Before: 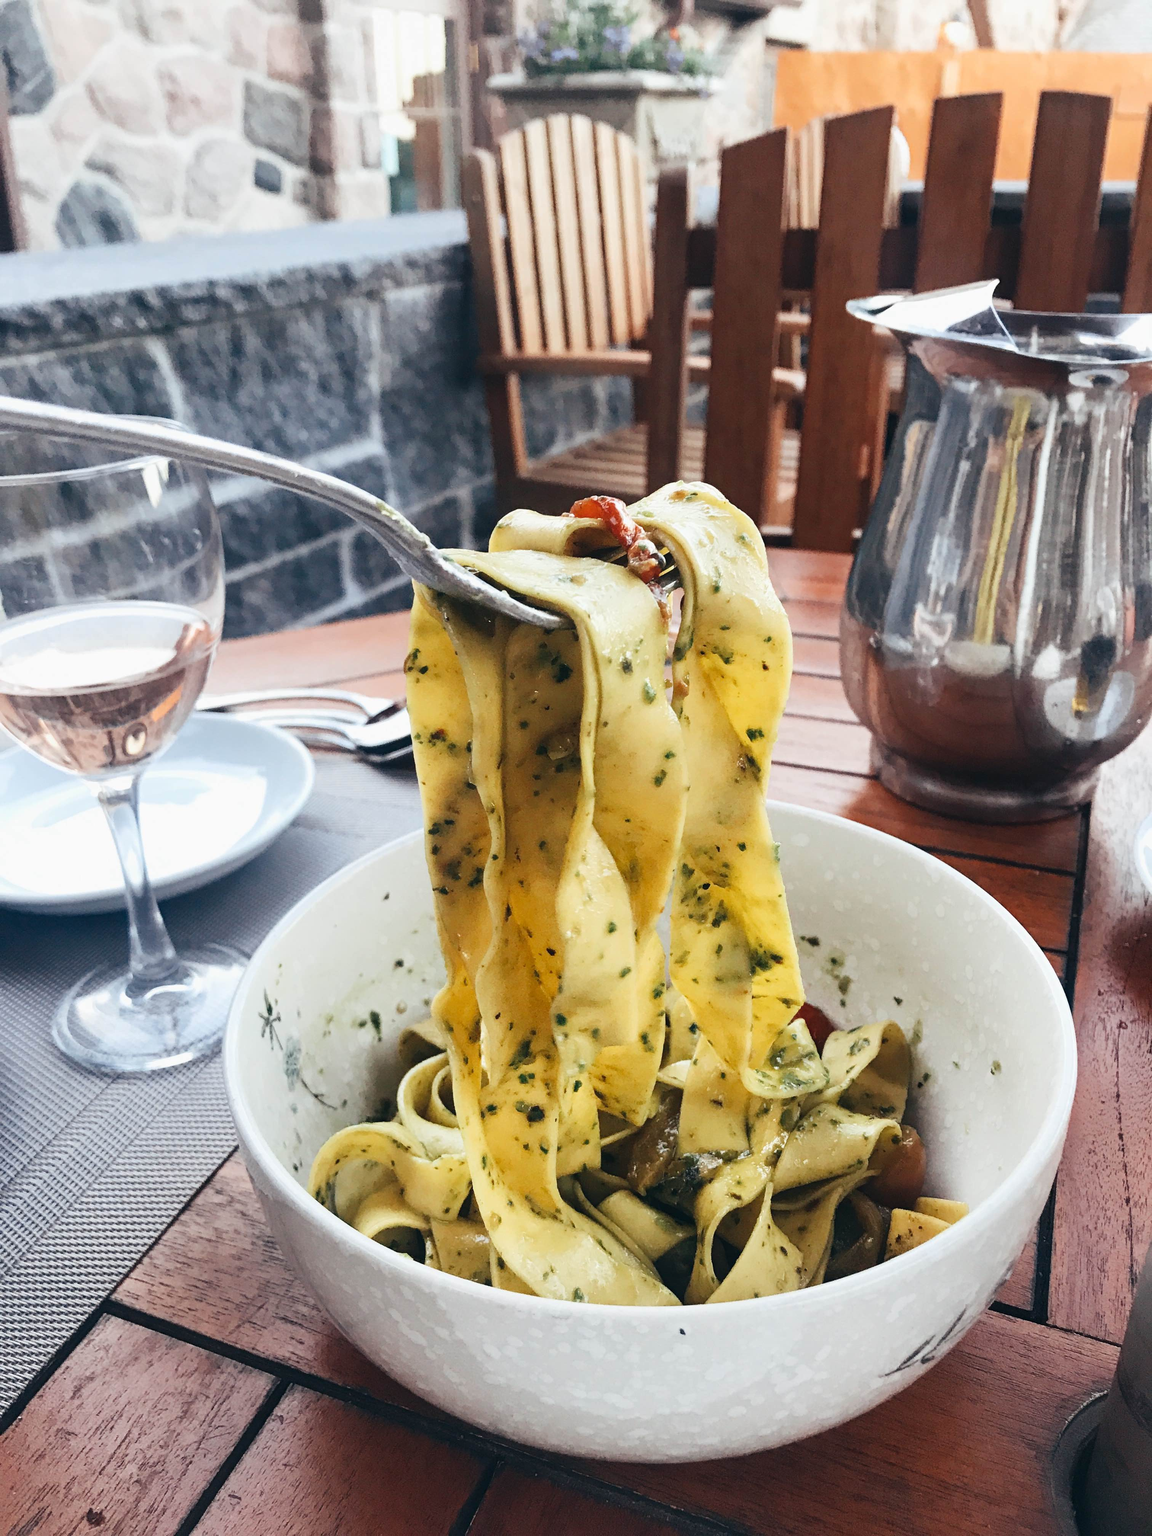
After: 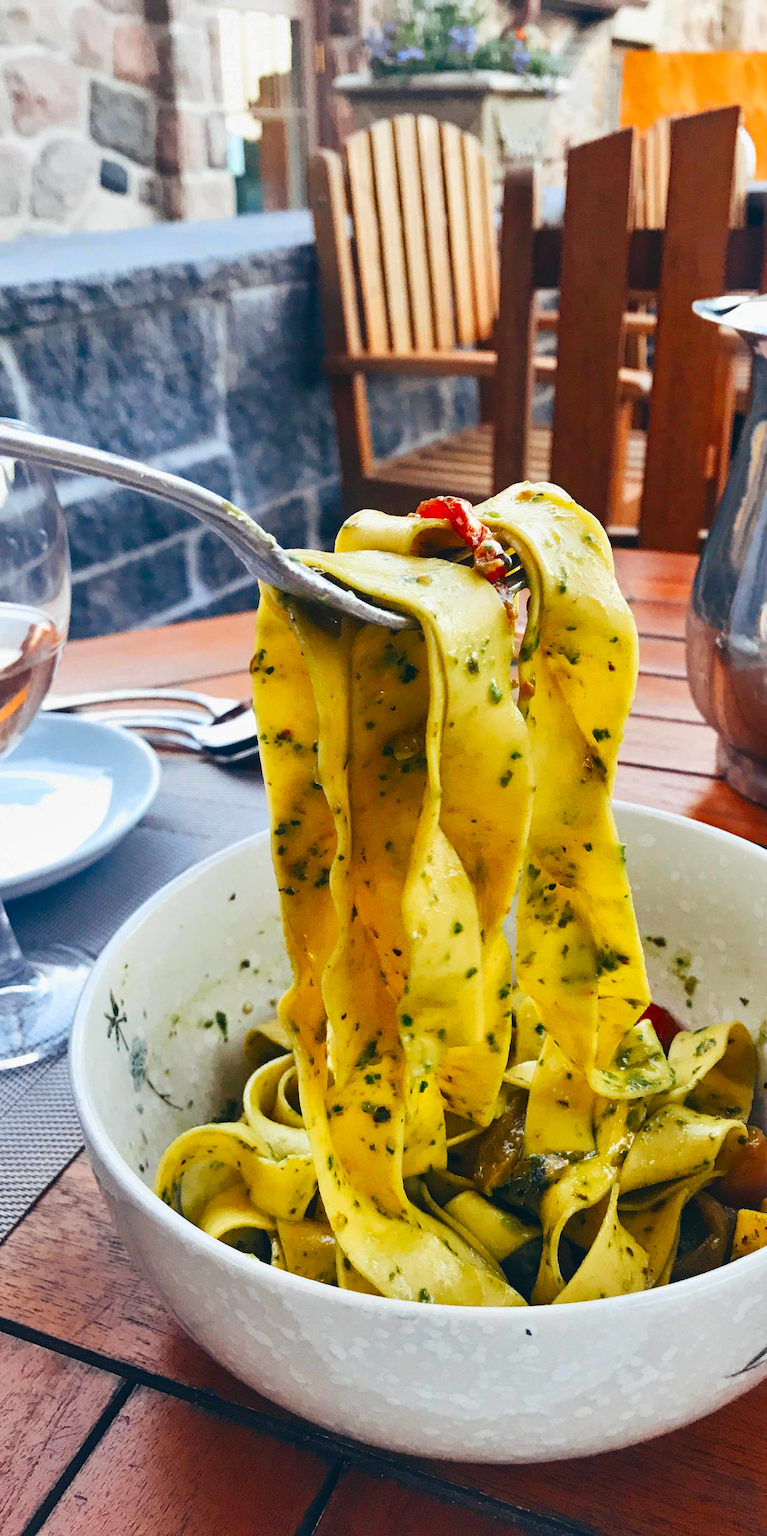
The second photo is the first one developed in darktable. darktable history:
crop and rotate: left 13.409%, right 19.924%
shadows and highlights: shadows 22.7, highlights -48.71, soften with gaussian
color contrast: green-magenta contrast 1.55, blue-yellow contrast 1.83
